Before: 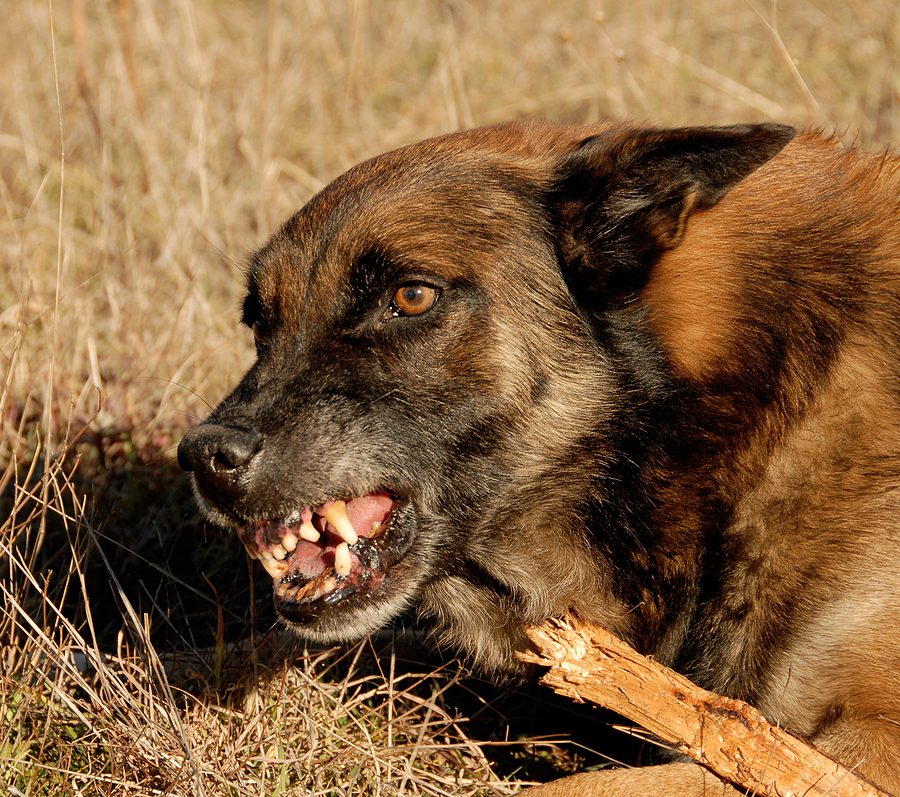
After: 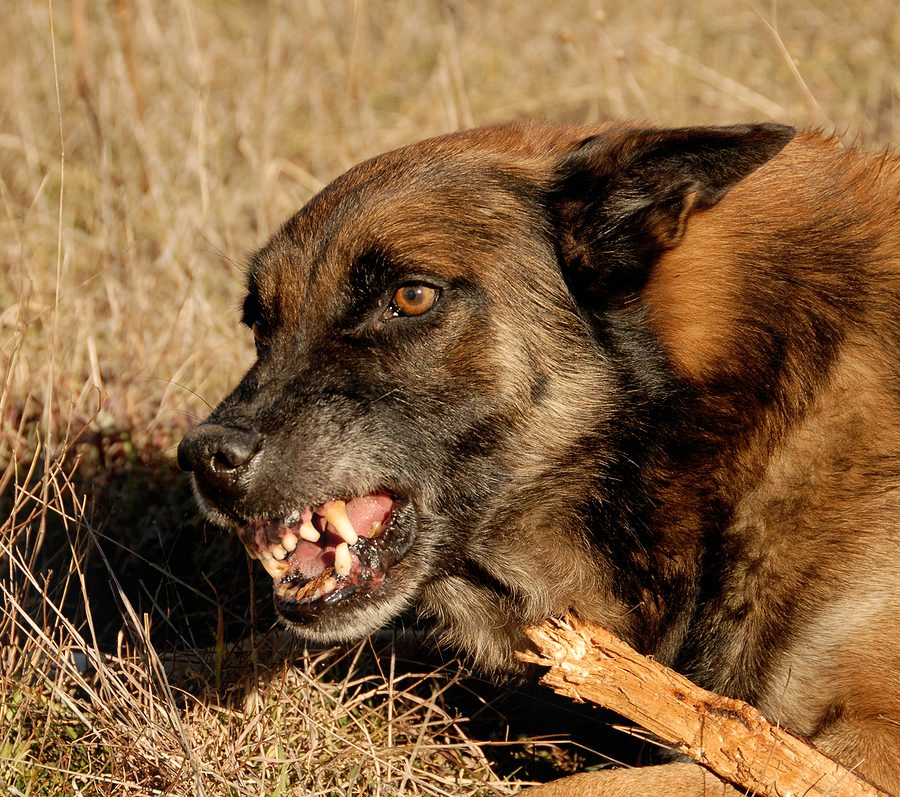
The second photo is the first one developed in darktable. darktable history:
bloom: size 9%, threshold 100%, strength 7%
shadows and highlights: shadows 5, soften with gaussian
